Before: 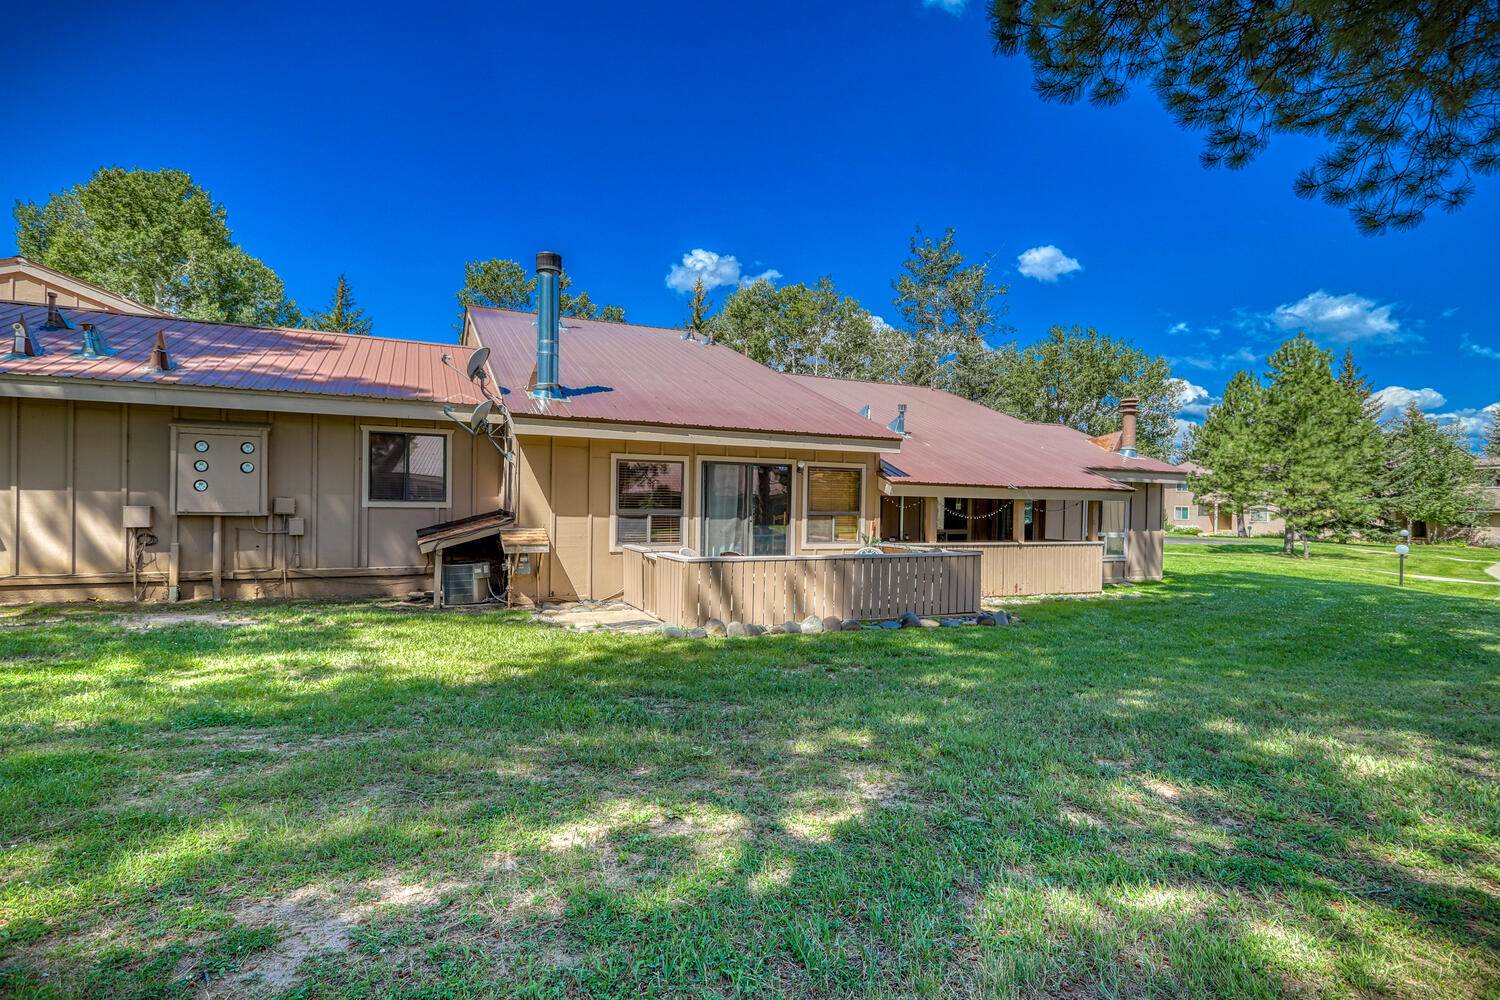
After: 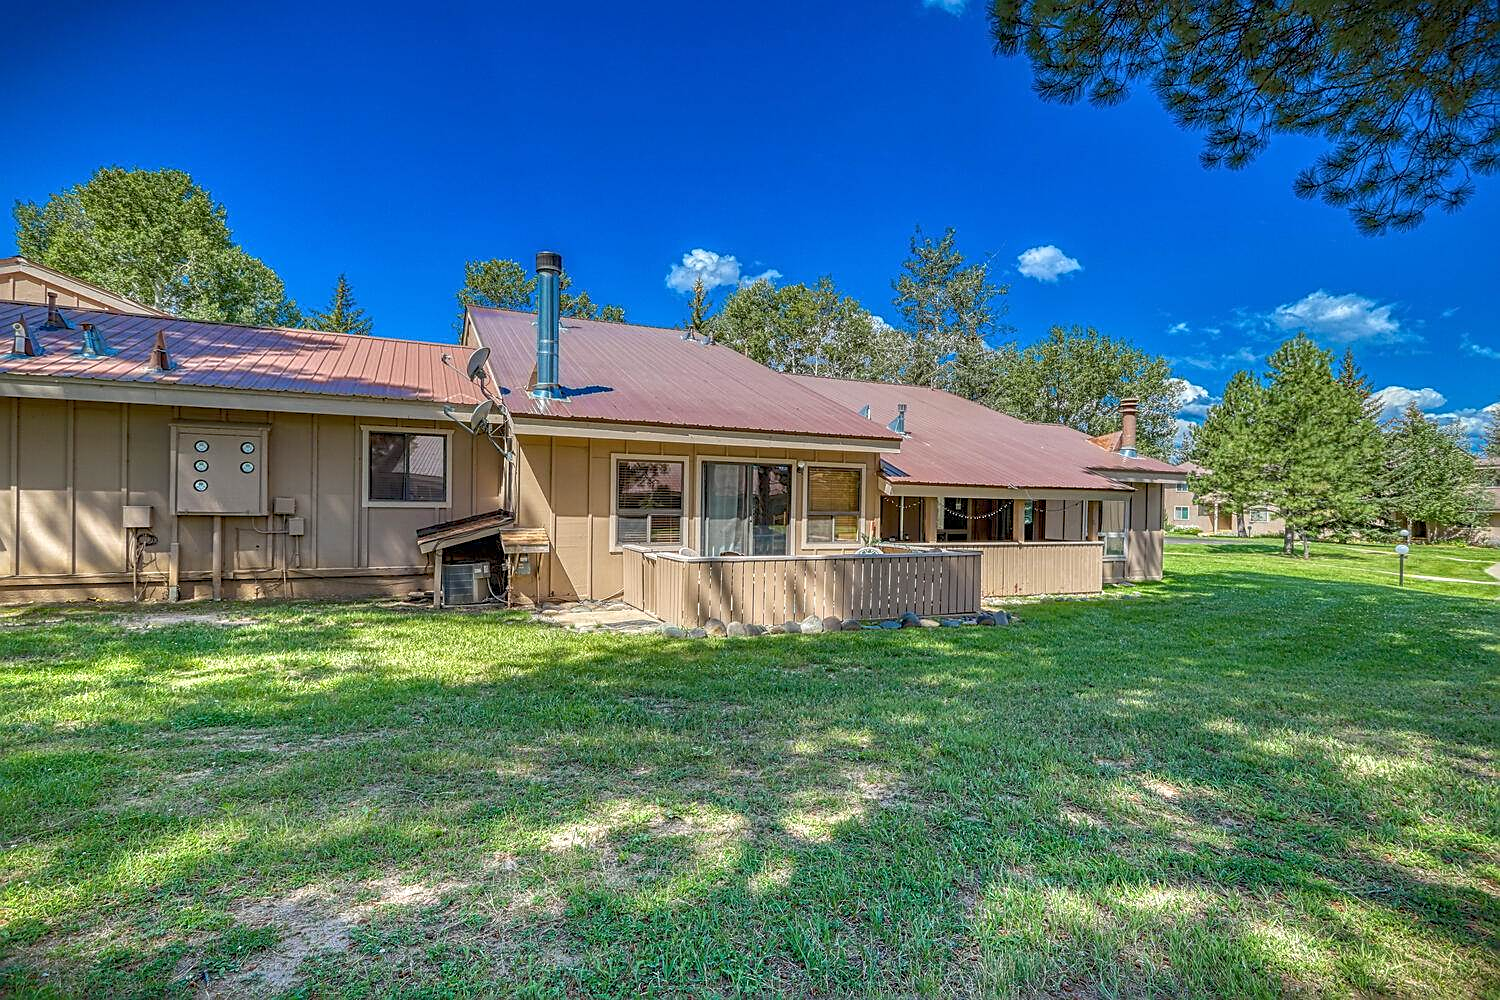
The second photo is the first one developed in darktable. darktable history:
sharpen: on, module defaults
rgb curve: curves: ch0 [(0, 0) (0.093, 0.159) (0.241, 0.265) (0.414, 0.42) (1, 1)], compensate middle gray true, preserve colors basic power
